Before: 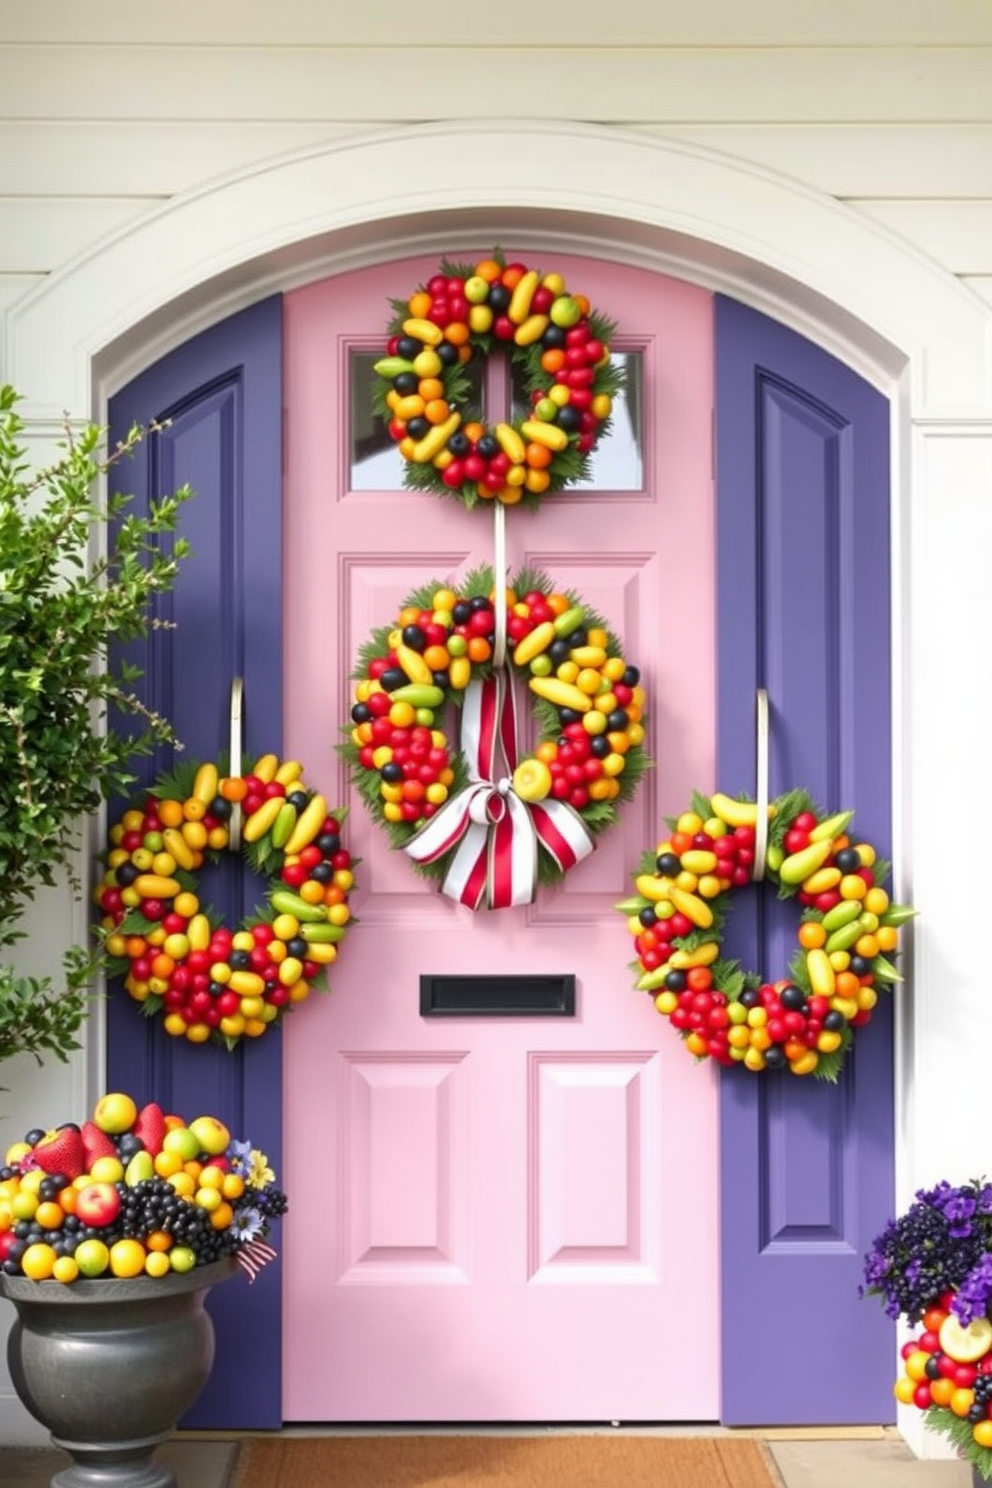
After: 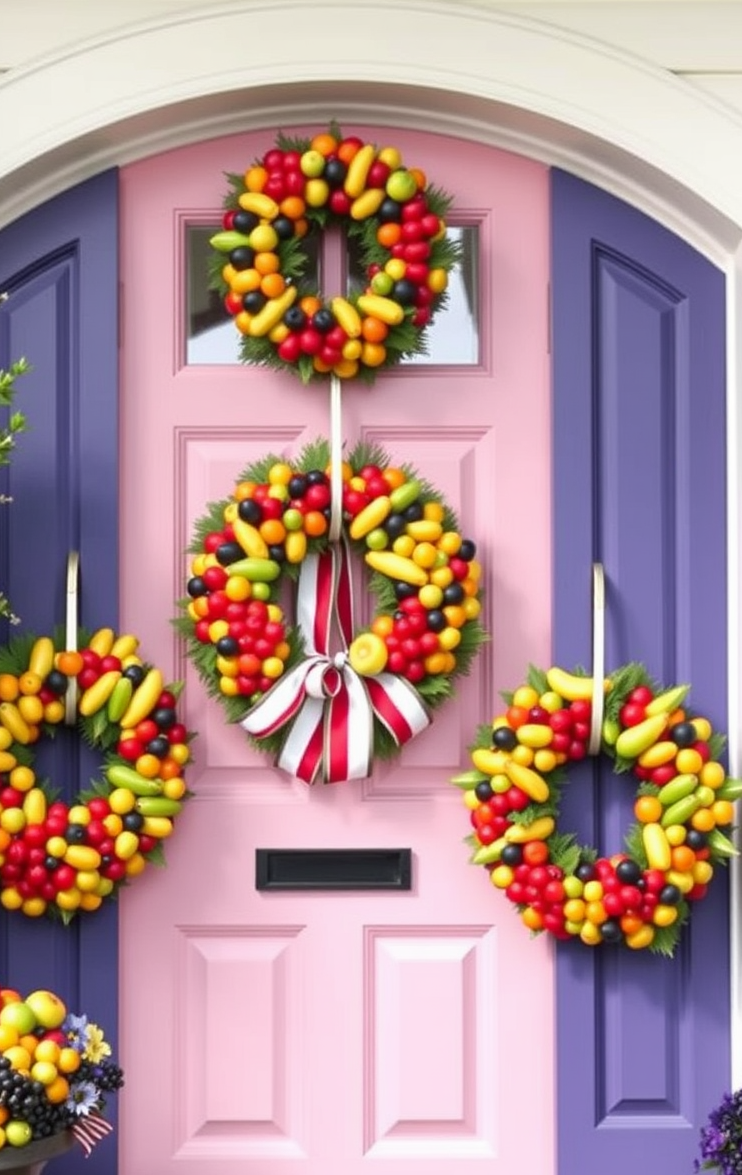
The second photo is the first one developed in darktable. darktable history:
crop: left 16.546%, top 8.506%, right 8.638%, bottom 12.529%
